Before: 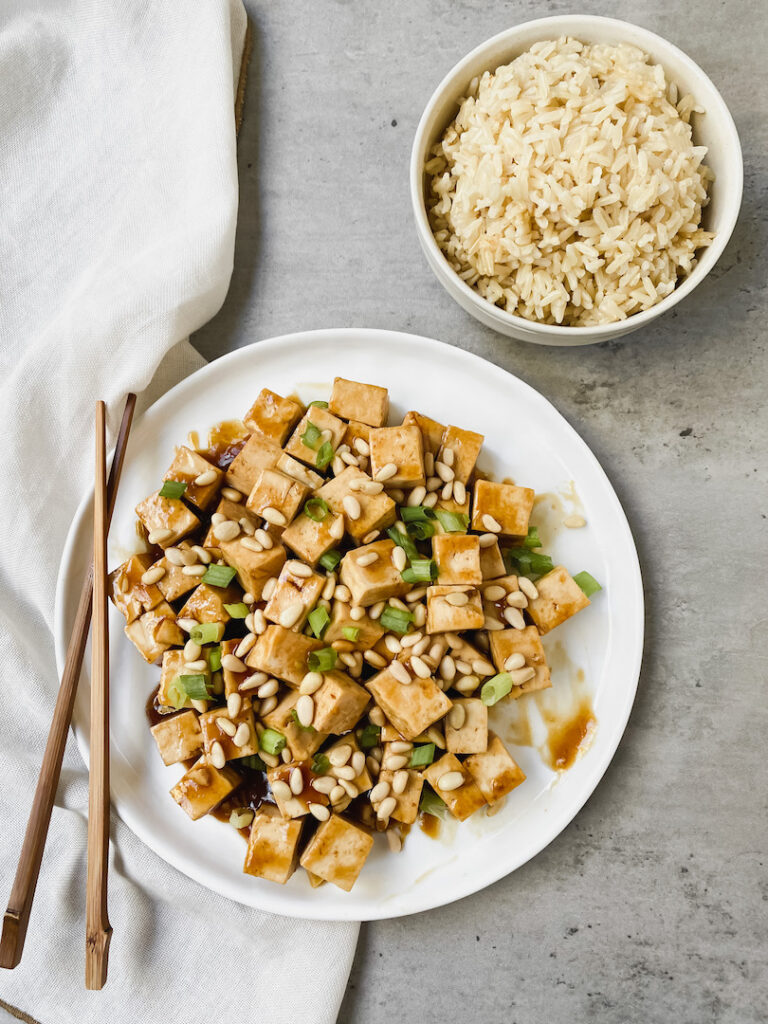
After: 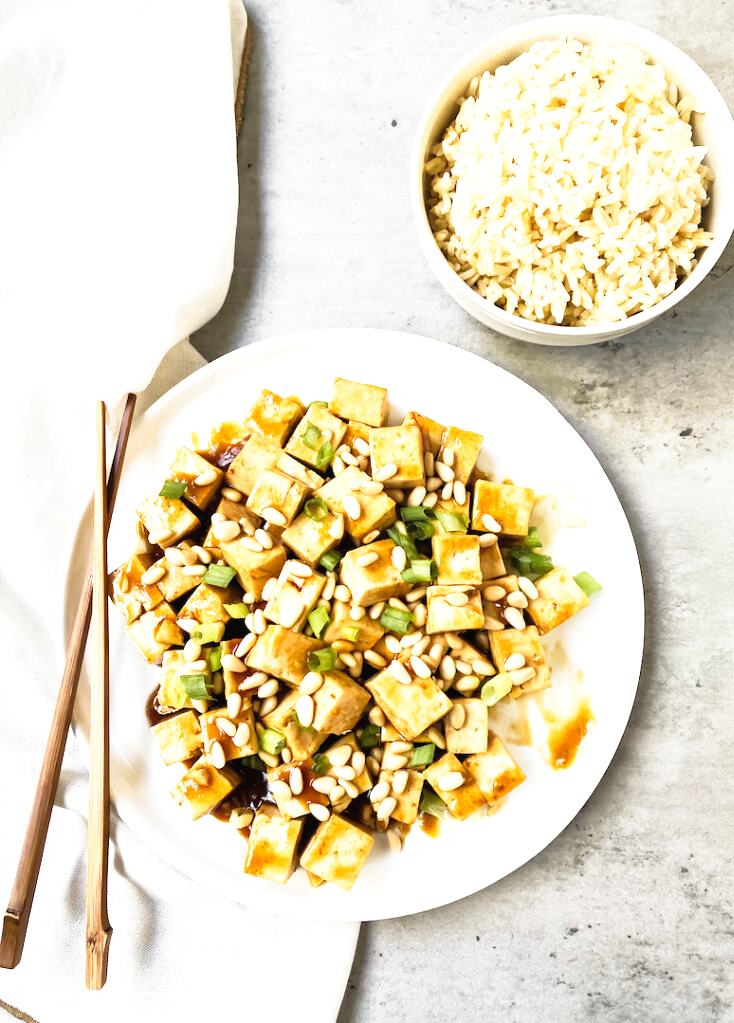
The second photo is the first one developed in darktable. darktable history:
crop: right 4.366%, bottom 0.016%
tone equalizer: -8 EV -0.76 EV, -7 EV -0.707 EV, -6 EV -0.635 EV, -5 EV -0.418 EV, -3 EV 0.381 EV, -2 EV 0.6 EV, -1 EV 0.699 EV, +0 EV 0.721 EV, smoothing 1
base curve: curves: ch0 [(0, 0) (0.688, 0.865) (1, 1)], preserve colors none
